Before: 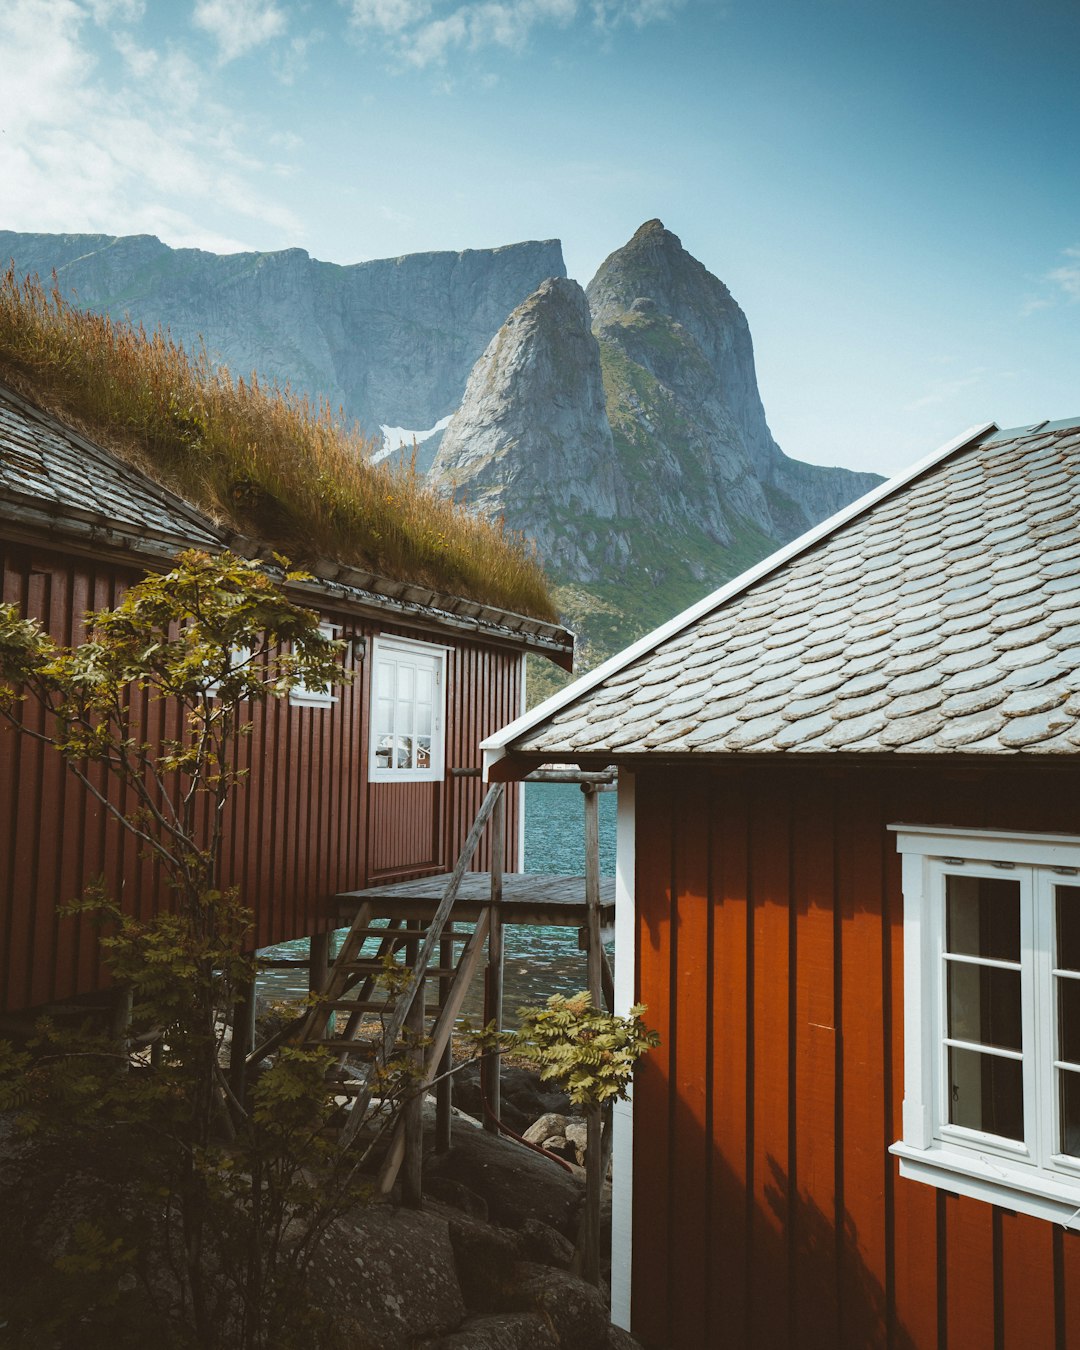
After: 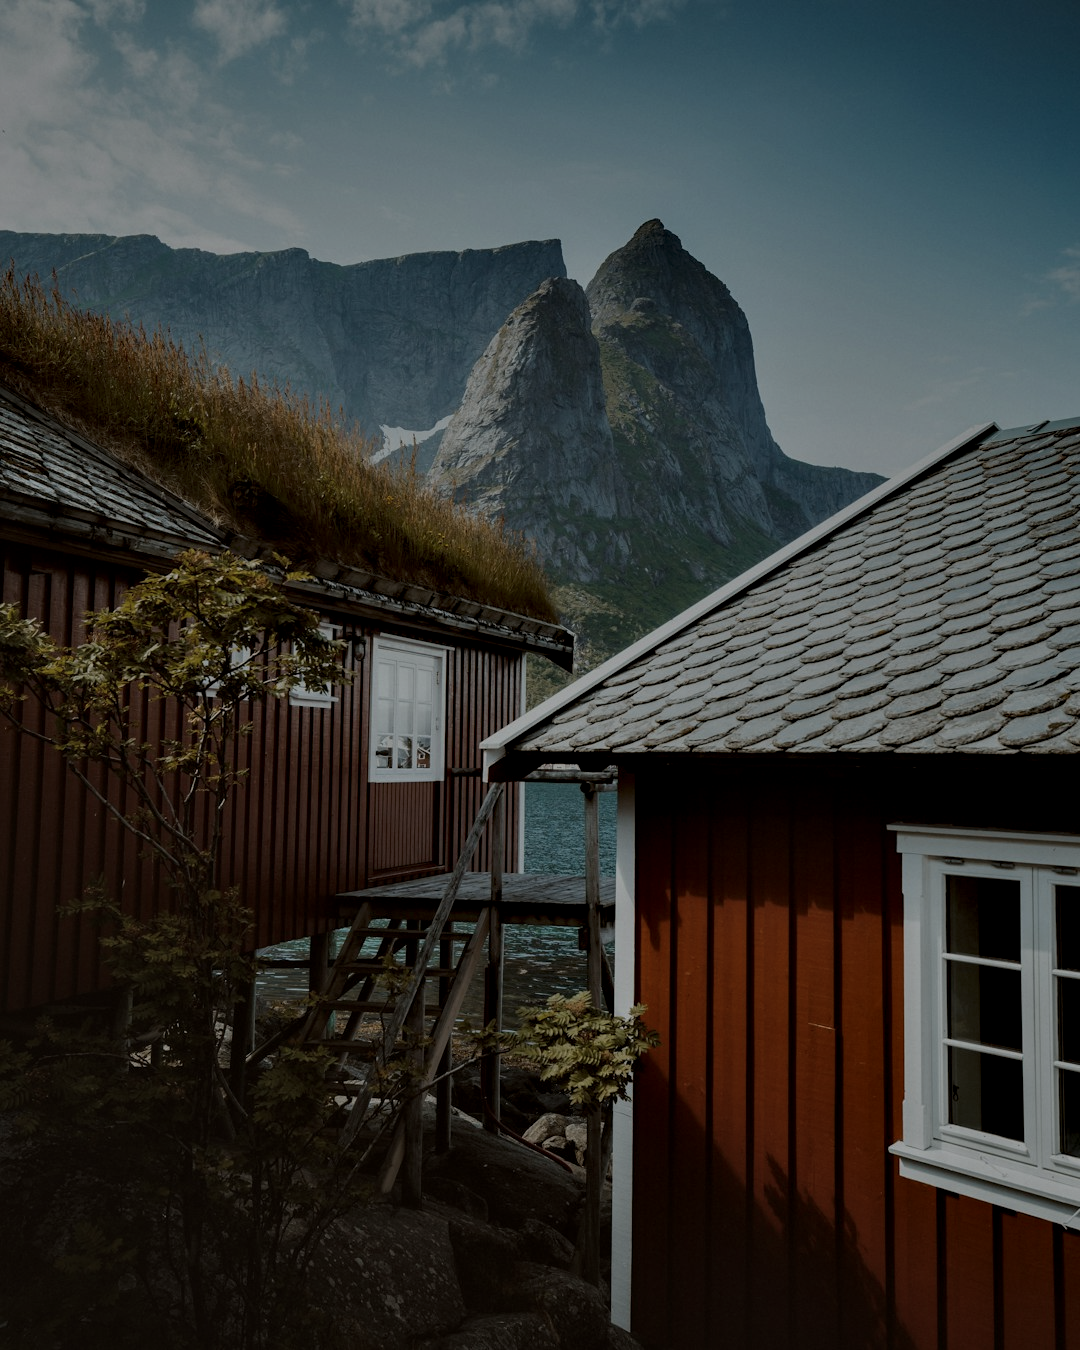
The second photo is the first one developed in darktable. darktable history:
exposure: exposure -2.082 EV, compensate highlight preservation false
color correction: highlights b* -0.055
contrast equalizer: octaves 7, y [[0.601, 0.6, 0.598, 0.598, 0.6, 0.601], [0.5 ×6], [0.5 ×6], [0 ×6], [0 ×6]]
